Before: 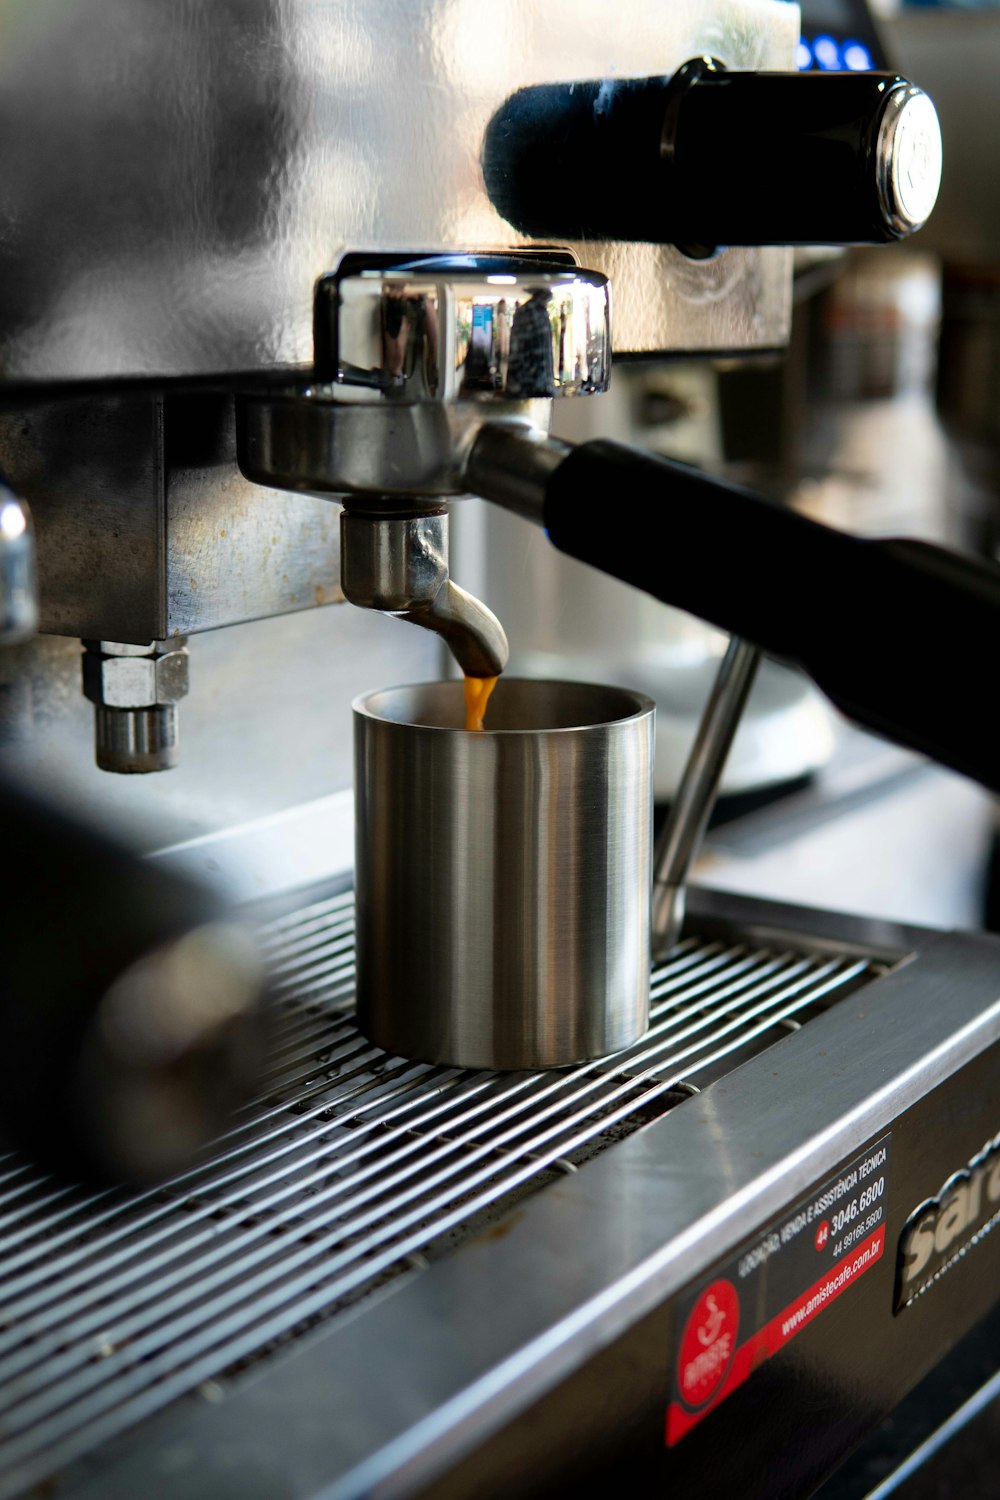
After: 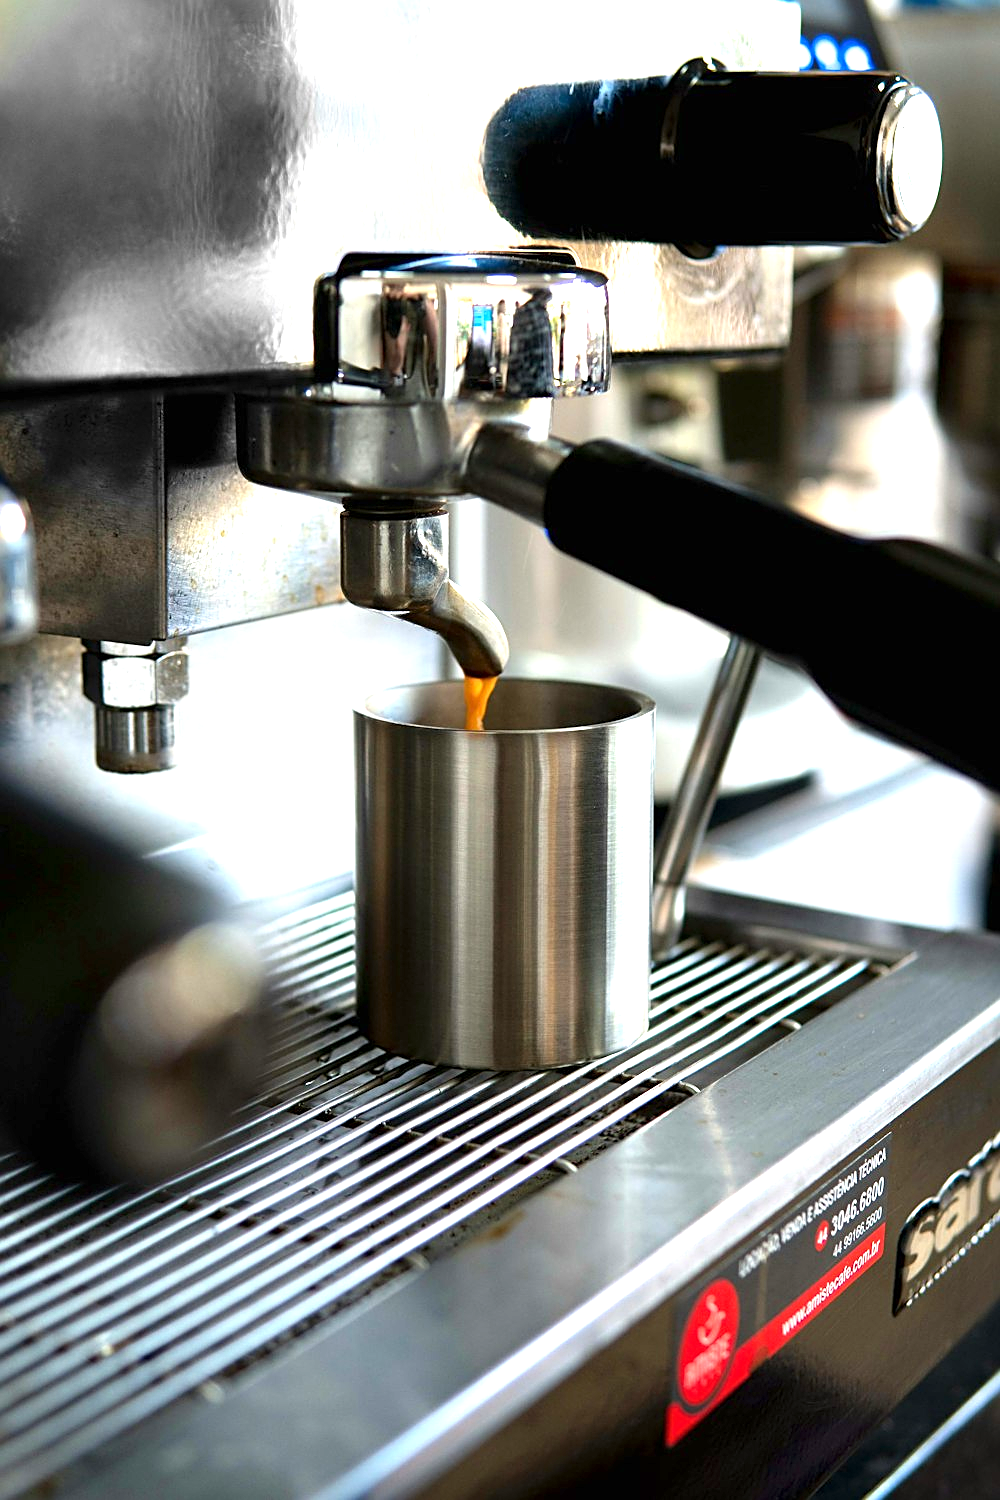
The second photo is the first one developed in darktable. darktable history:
exposure: exposure 1.223 EV, compensate highlight preservation false
sharpen: radius 1.967
